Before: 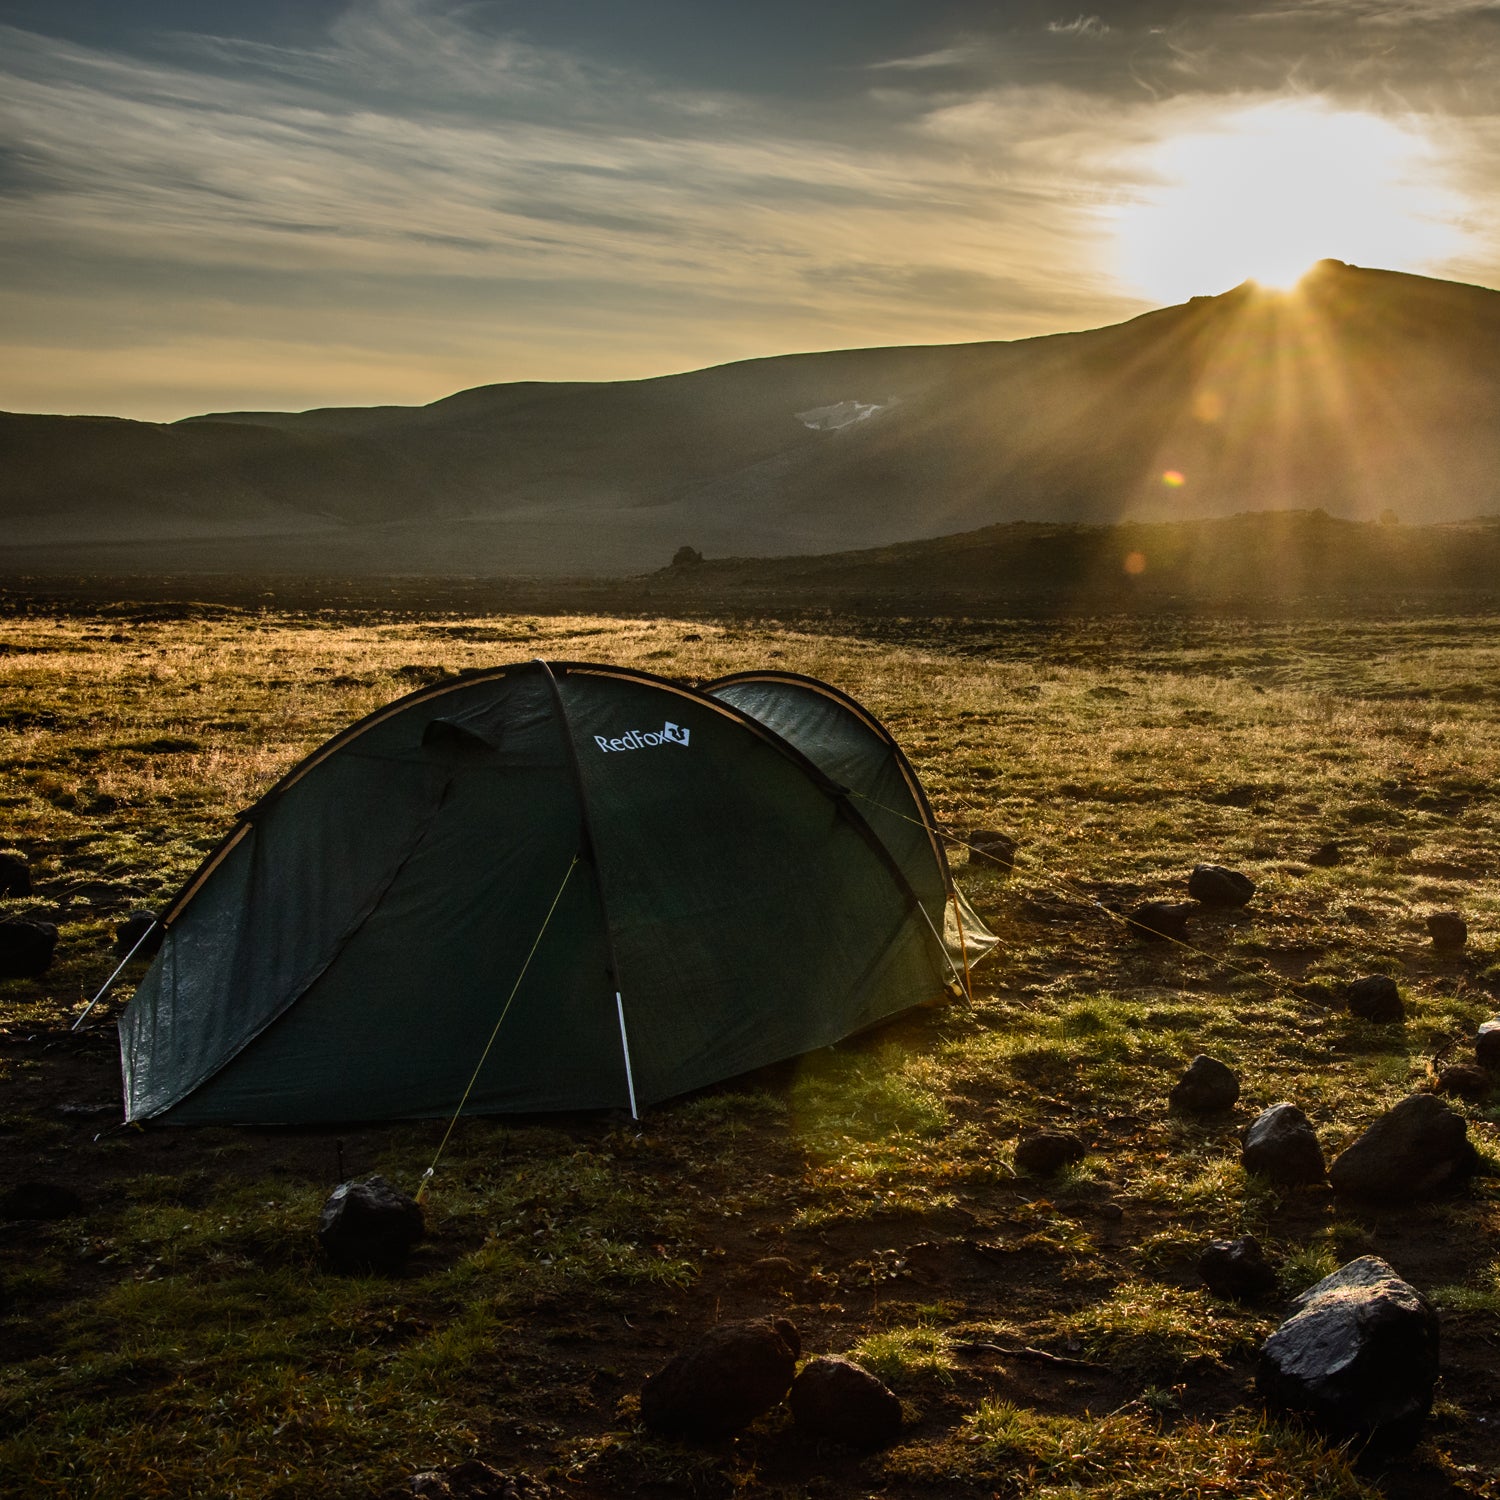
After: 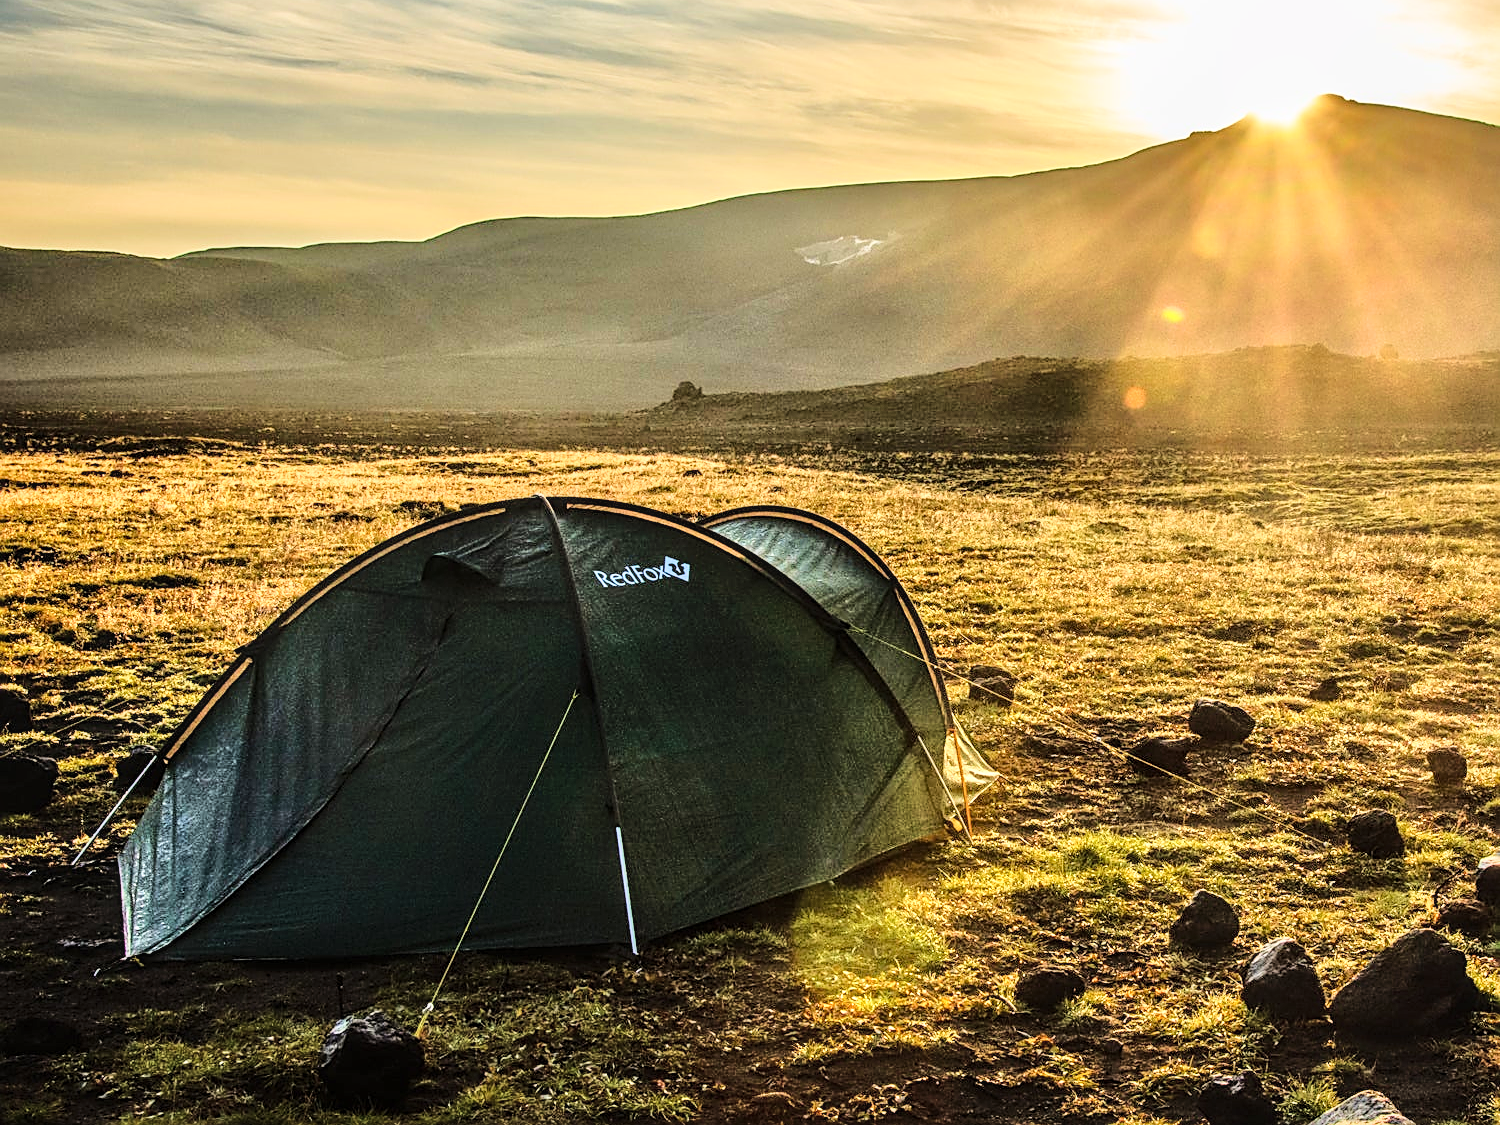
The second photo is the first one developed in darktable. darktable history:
crop: top 11.05%, bottom 13.933%
velvia: on, module defaults
local contrast: on, module defaults
sharpen: amount 0.588
base curve: curves: ch0 [(0, 0) (0.028, 0.03) (0.121, 0.232) (0.46, 0.748) (0.859, 0.968) (1, 1)]
tone equalizer: -7 EV 0.162 EV, -6 EV 0.573 EV, -5 EV 1.11 EV, -4 EV 1.31 EV, -3 EV 1.15 EV, -2 EV 0.6 EV, -1 EV 0.153 EV
contrast brightness saturation: contrast 0.053, brightness 0.07, saturation 0.01
